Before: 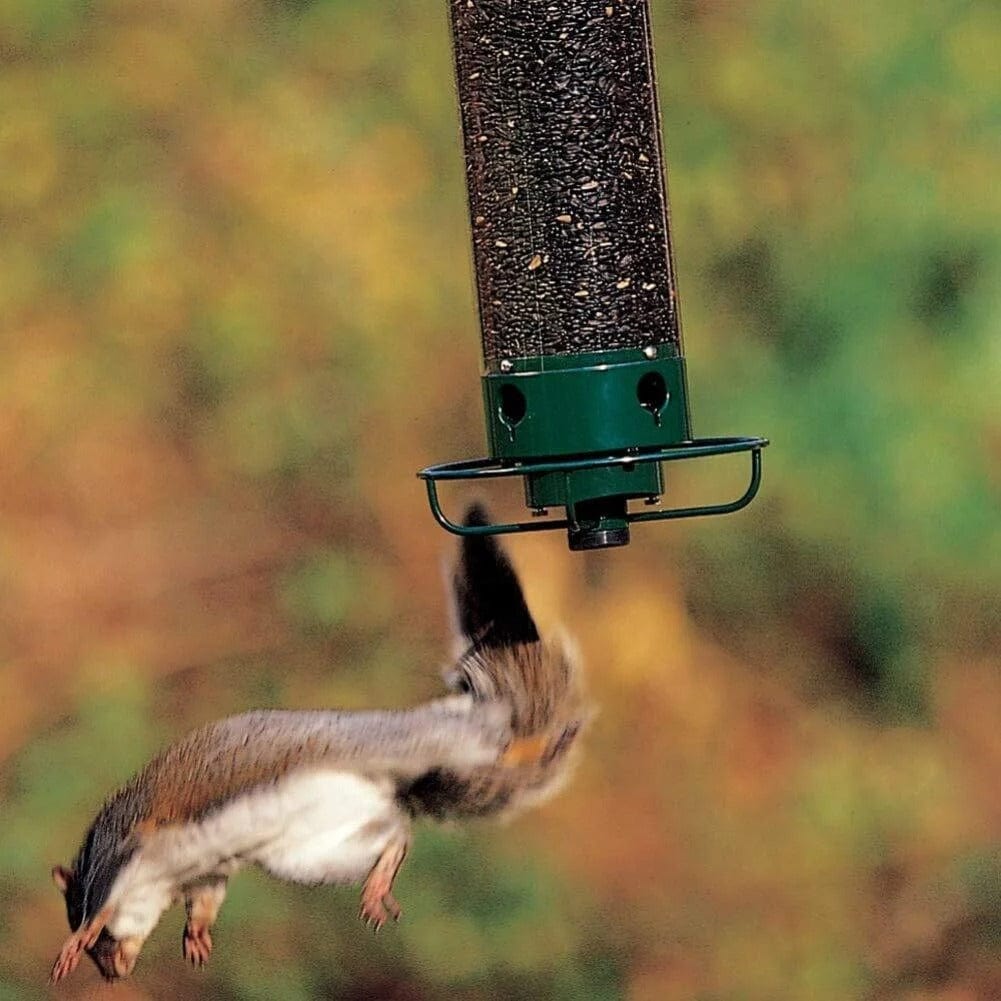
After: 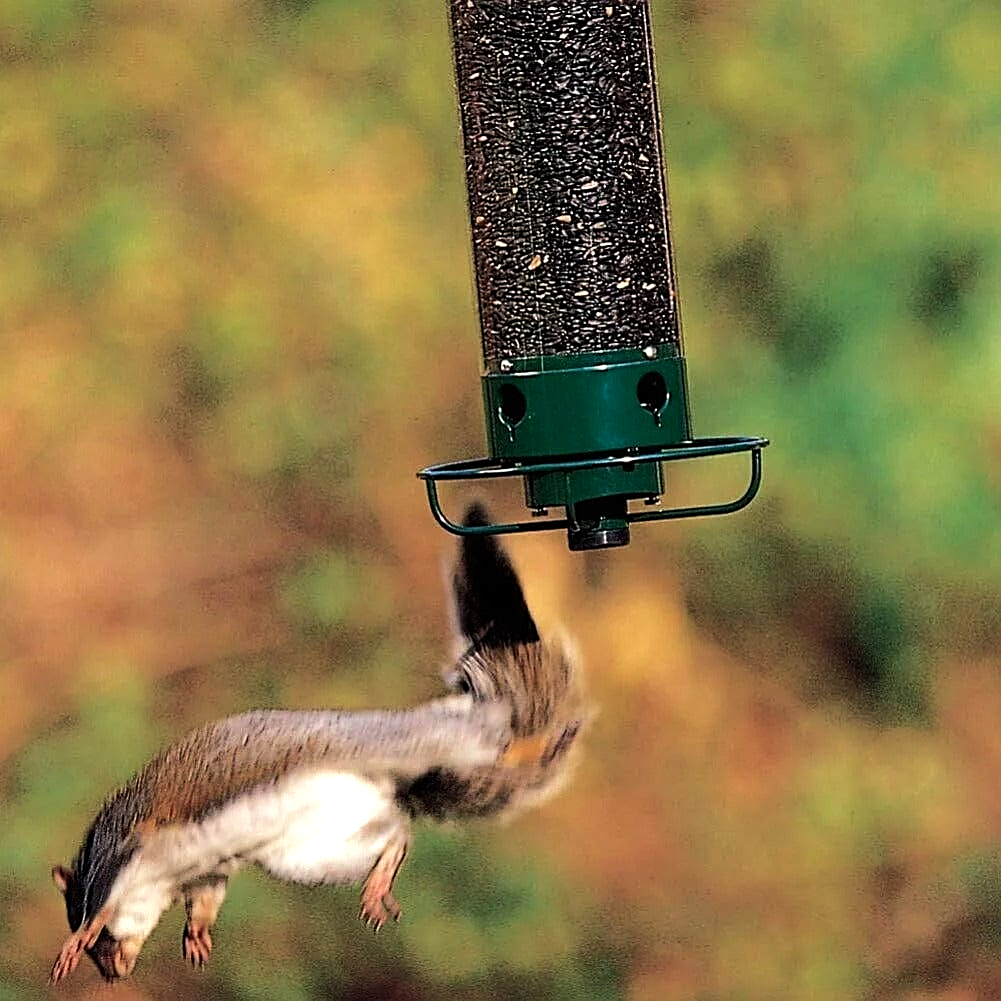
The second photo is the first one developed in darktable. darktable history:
tone equalizer: -8 EV -0.417 EV, -7 EV -0.389 EV, -6 EV -0.333 EV, -5 EV -0.222 EV, -3 EV 0.222 EV, -2 EV 0.333 EV, -1 EV 0.389 EV, +0 EV 0.417 EV, edges refinement/feathering 500, mask exposure compensation -1.25 EV, preserve details no
velvia: strength 15%
sharpen: on, module defaults
